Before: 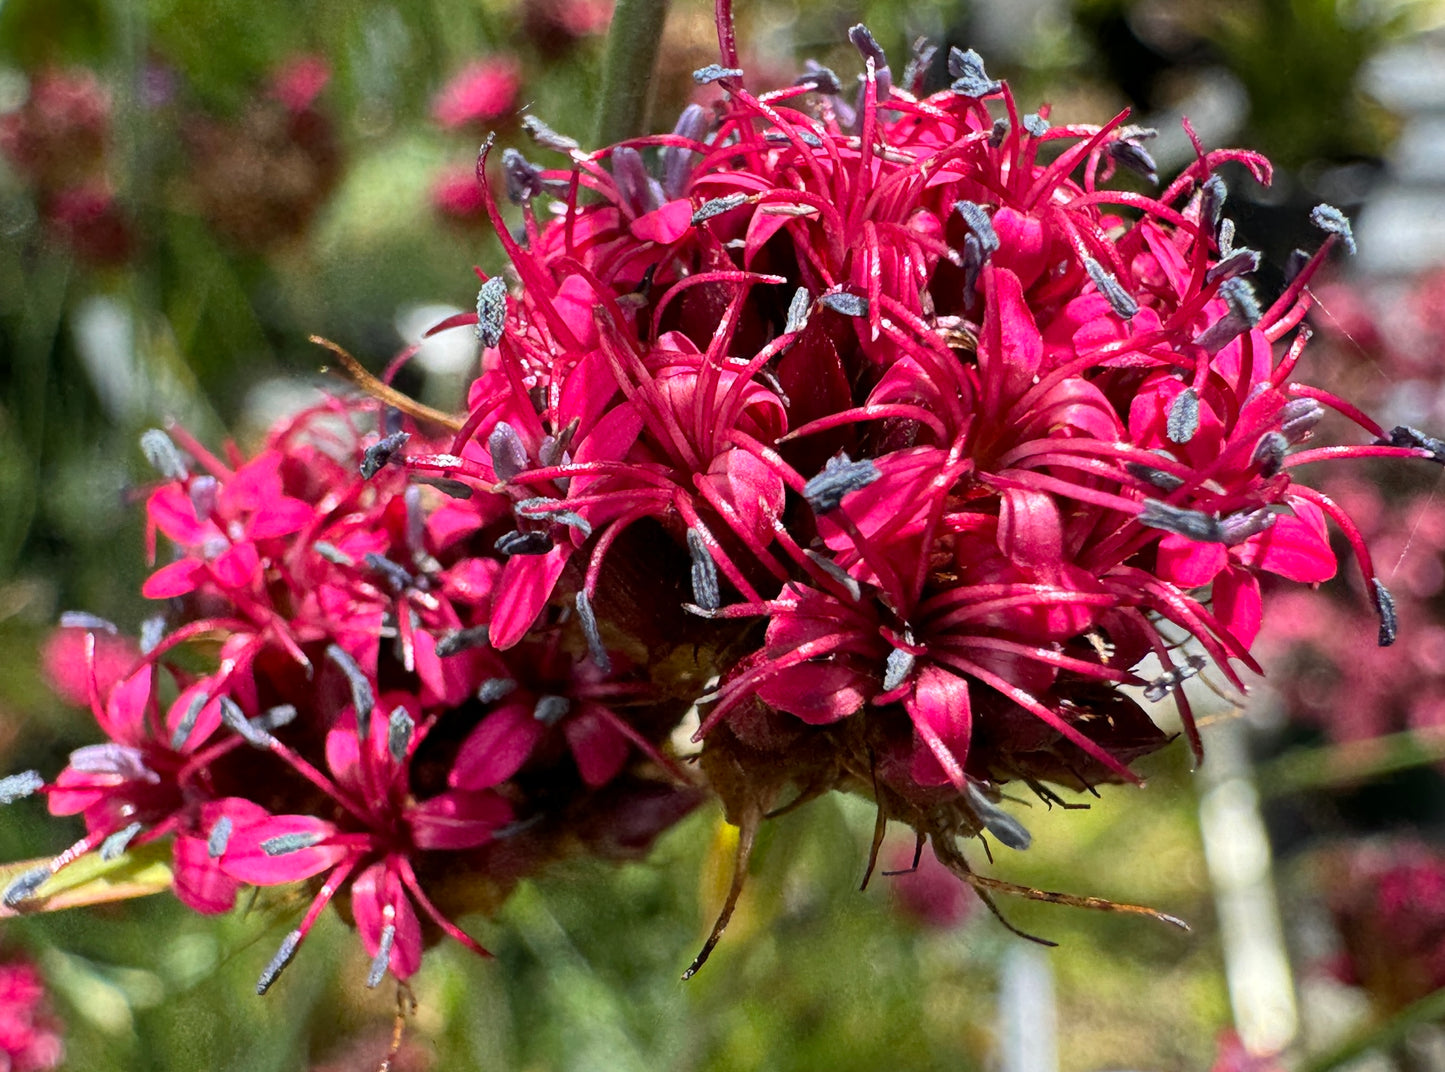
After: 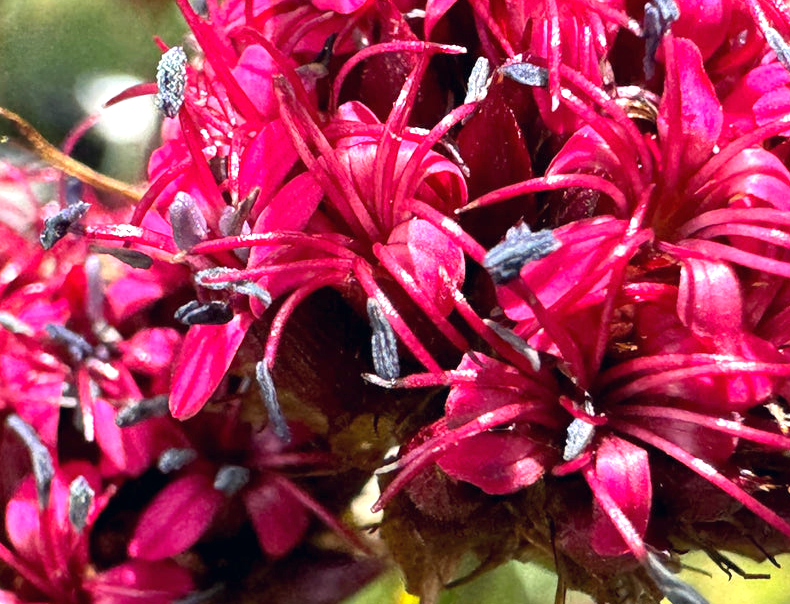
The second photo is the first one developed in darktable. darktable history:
crop and rotate: left 22.191%, top 21.465%, right 23.123%, bottom 22.151%
color correction: highlights a* 0.407, highlights b* 2.69, shadows a* -0.808, shadows b* -4.29
exposure: black level correction 0, exposure 0.704 EV, compensate highlight preservation false
